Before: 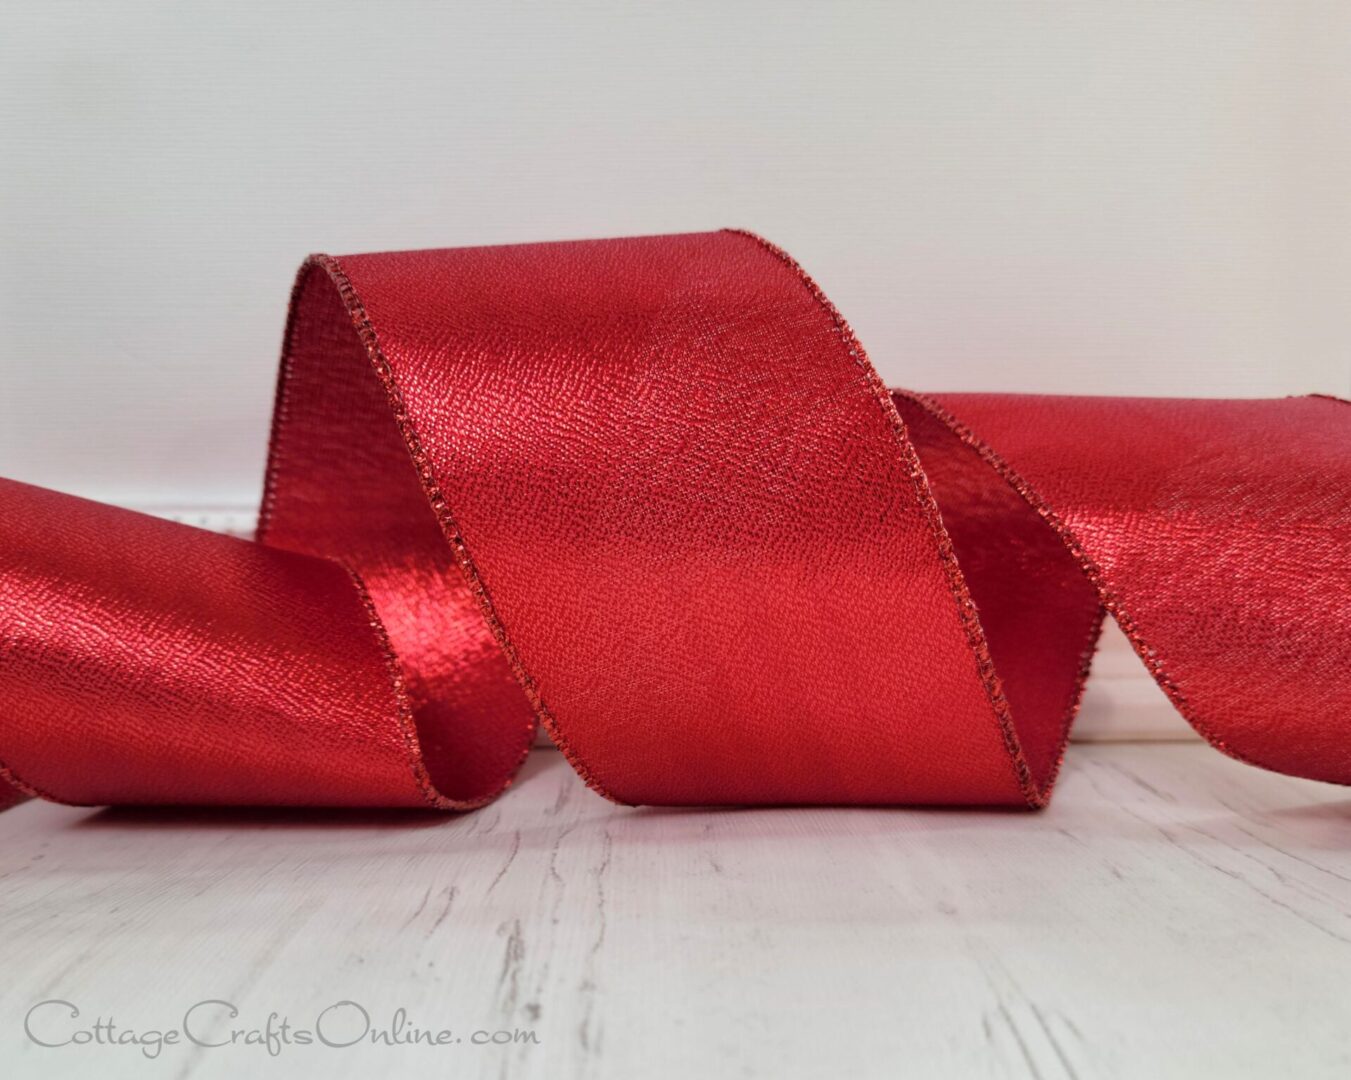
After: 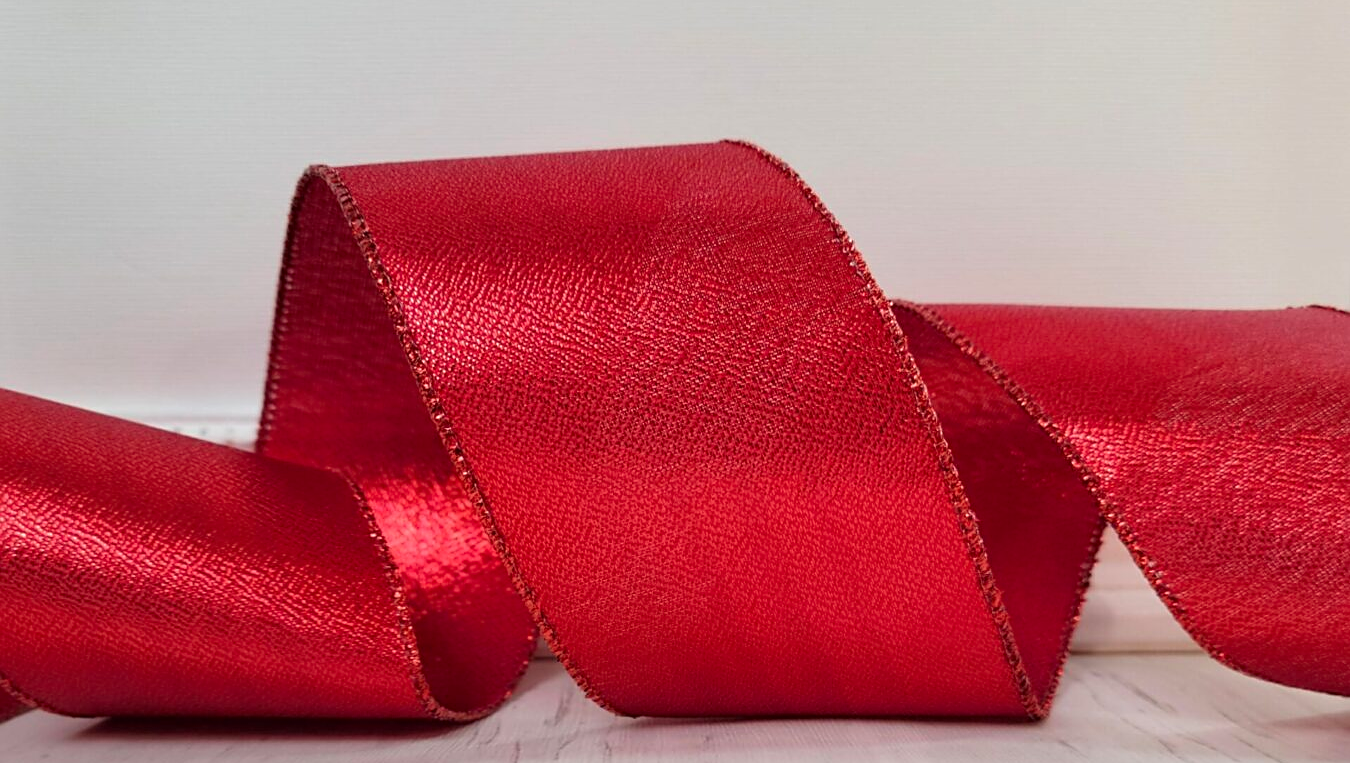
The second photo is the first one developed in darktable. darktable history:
crop and rotate: top 8.293%, bottom 20.996%
color contrast: green-magenta contrast 1.1, blue-yellow contrast 1.1, unbound 0
sharpen: on, module defaults
